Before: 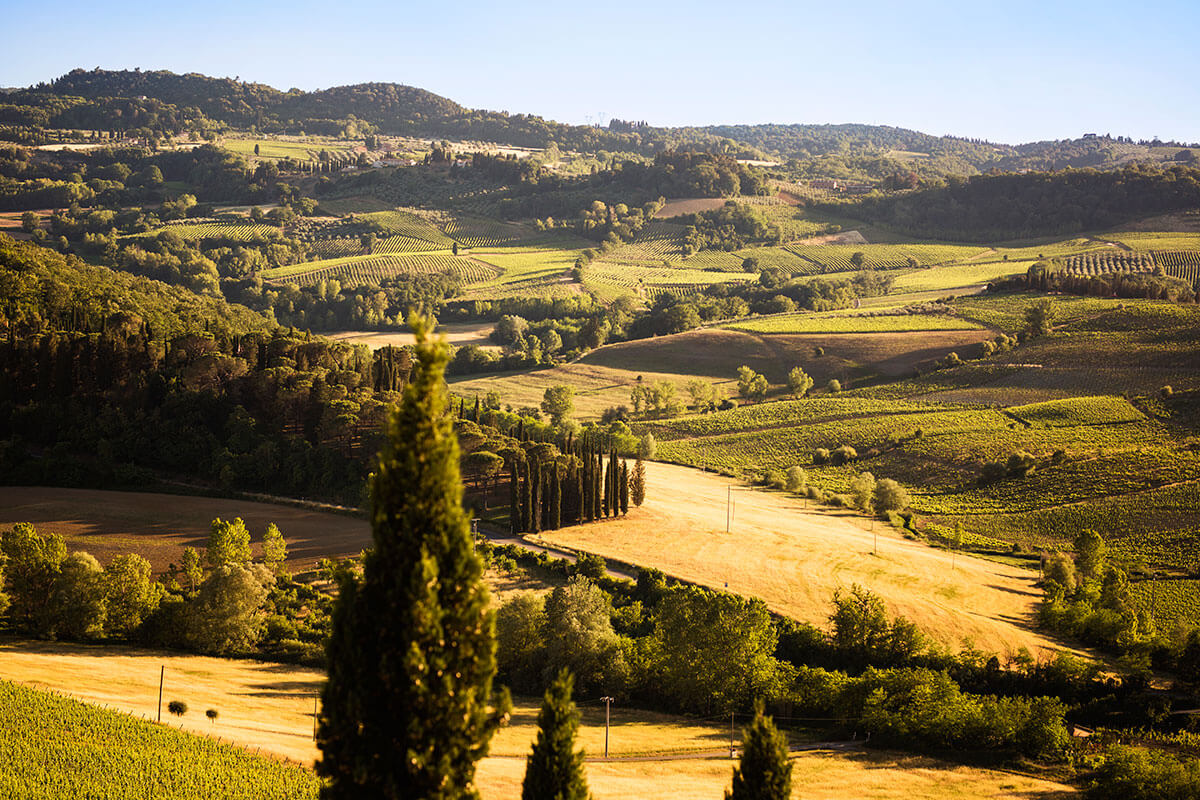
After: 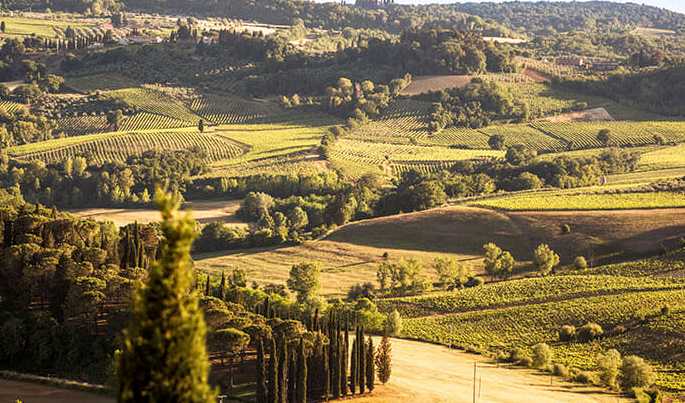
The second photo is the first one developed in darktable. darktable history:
local contrast: on, module defaults
crop: left 21.186%, top 15.408%, right 21.715%, bottom 34.181%
